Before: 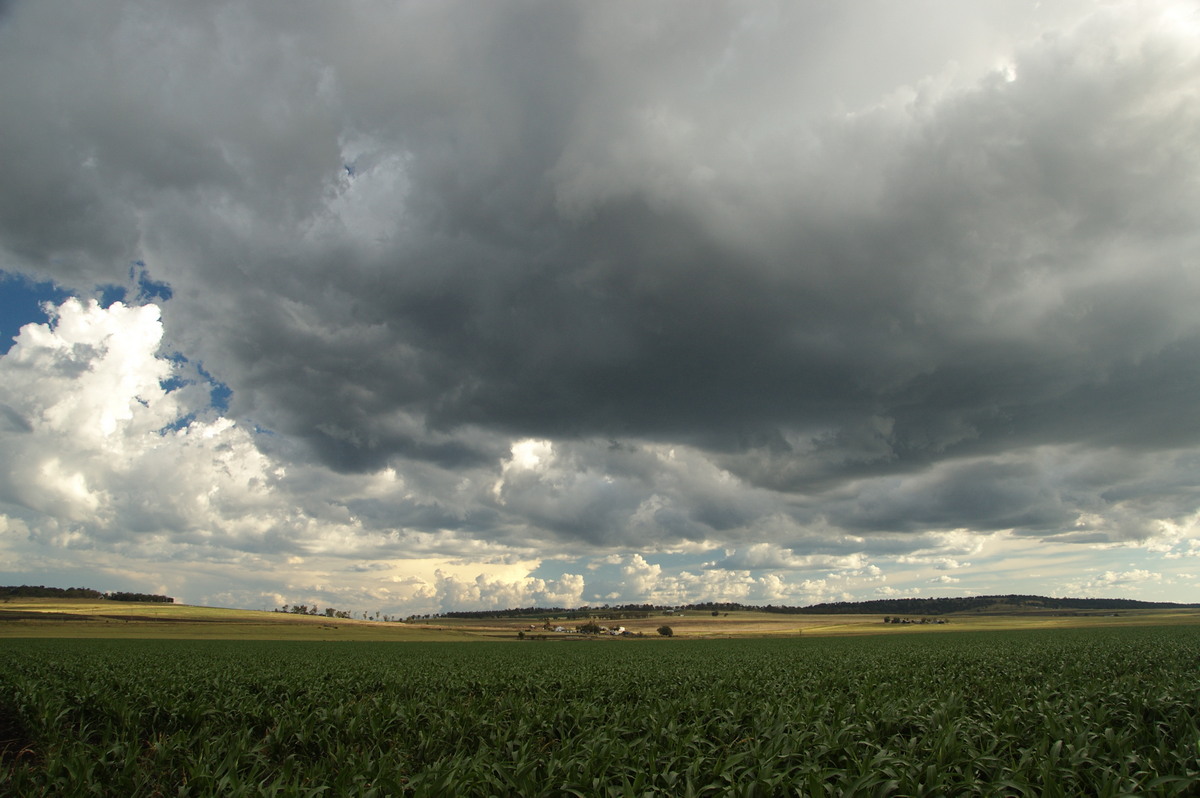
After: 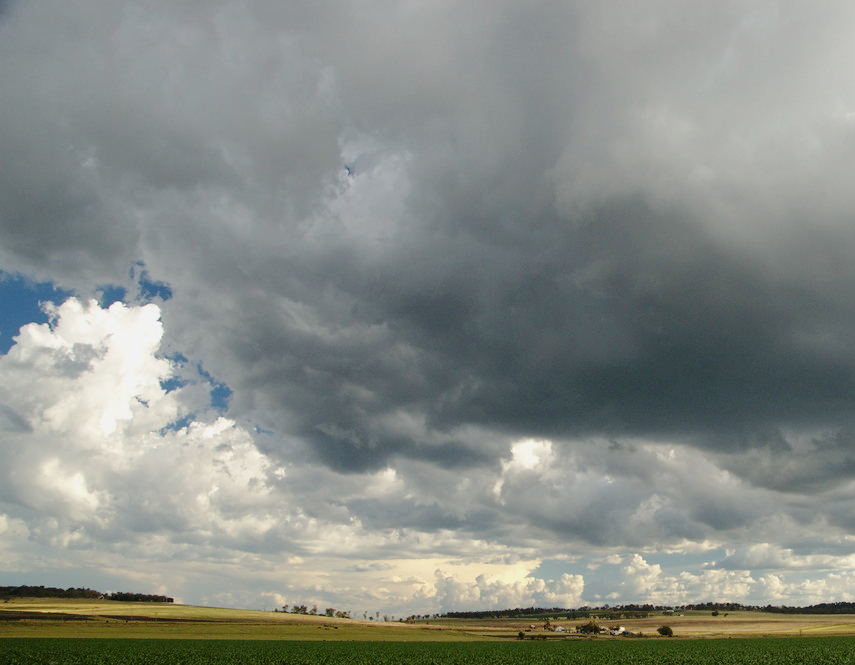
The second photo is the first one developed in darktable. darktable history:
crop: right 28.684%, bottom 16.645%
tone curve: curves: ch0 [(0, 0) (0.068, 0.031) (0.175, 0.139) (0.32, 0.345) (0.495, 0.544) (0.748, 0.762) (0.993, 0.954)]; ch1 [(0, 0) (0.294, 0.184) (0.34, 0.303) (0.371, 0.344) (0.441, 0.408) (0.477, 0.474) (0.499, 0.5) (0.529, 0.523) (0.677, 0.762) (1, 1)]; ch2 [(0, 0) (0.431, 0.419) (0.495, 0.502) (0.524, 0.534) (0.557, 0.56) (0.634, 0.654) (0.728, 0.722) (1, 1)], preserve colors none
